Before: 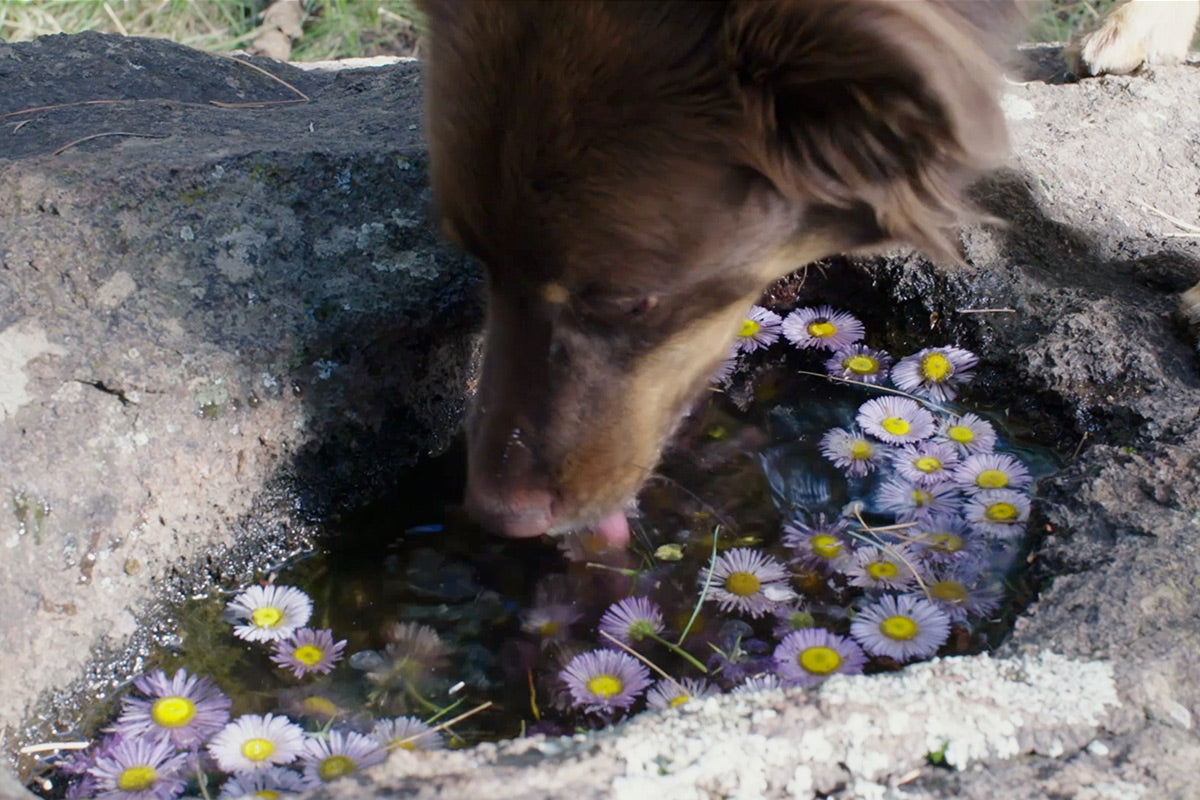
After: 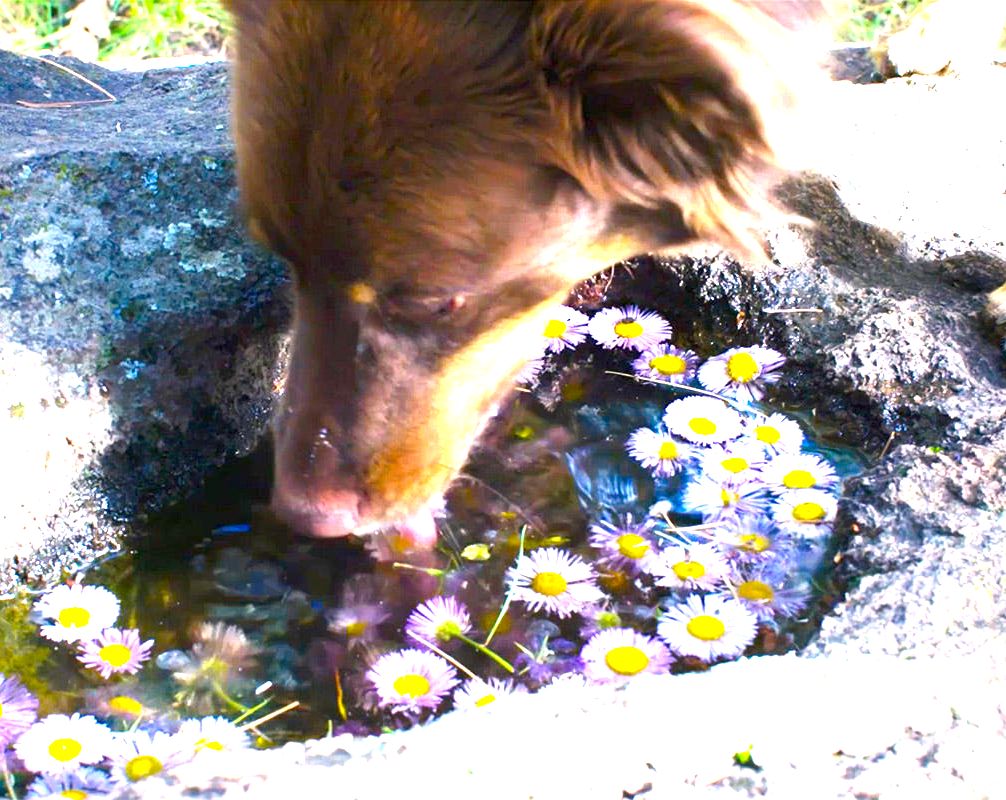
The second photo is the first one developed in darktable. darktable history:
exposure: black level correction 0, exposure 1.45 EV, compensate exposure bias true, compensate highlight preservation false
crop: left 16.145%
color balance rgb: linear chroma grading › global chroma 10%, perceptual saturation grading › global saturation 40%, perceptual brilliance grading › global brilliance 30%, global vibrance 20%
vignetting: fall-off start 88.53%, fall-off radius 44.2%, saturation 0.376, width/height ratio 1.161
